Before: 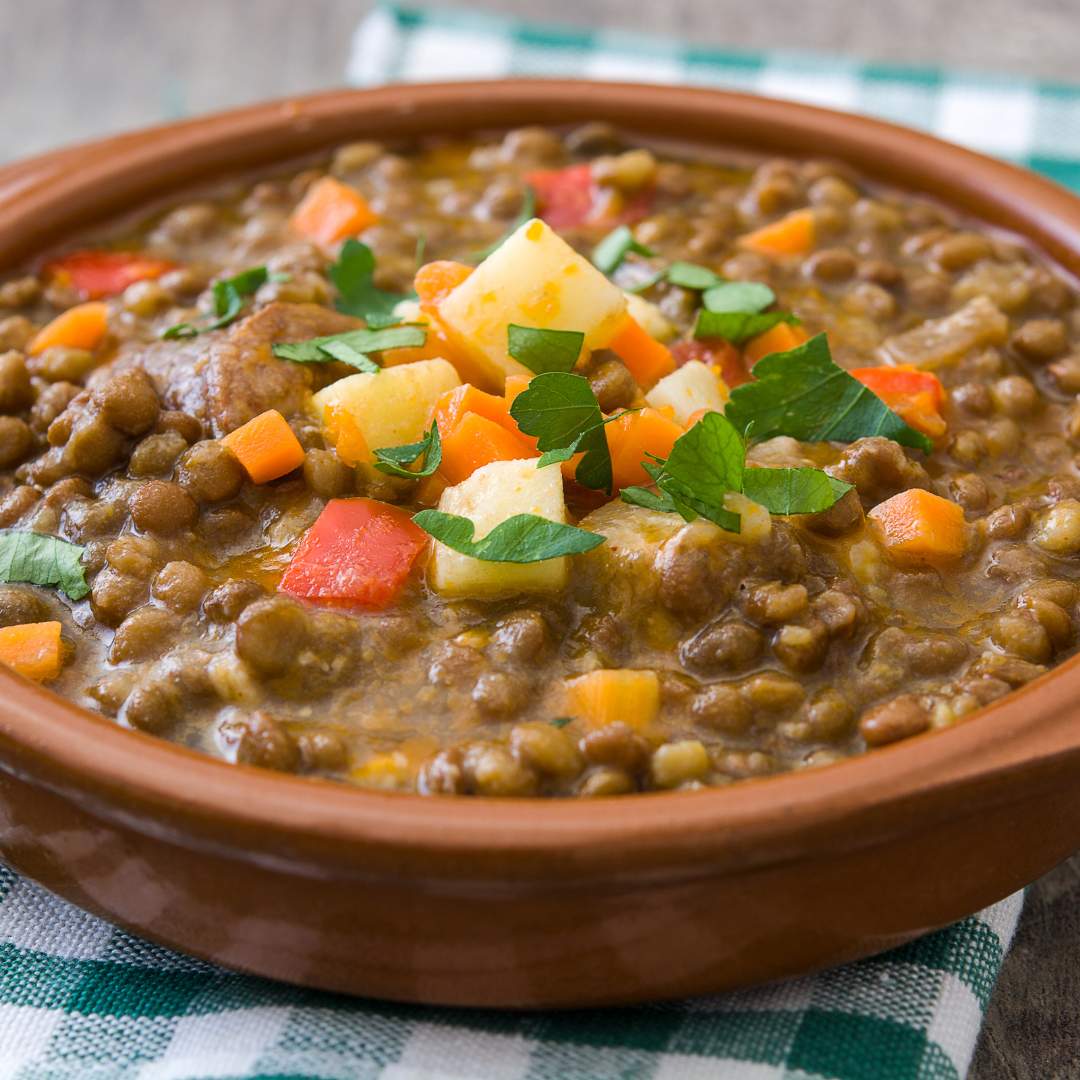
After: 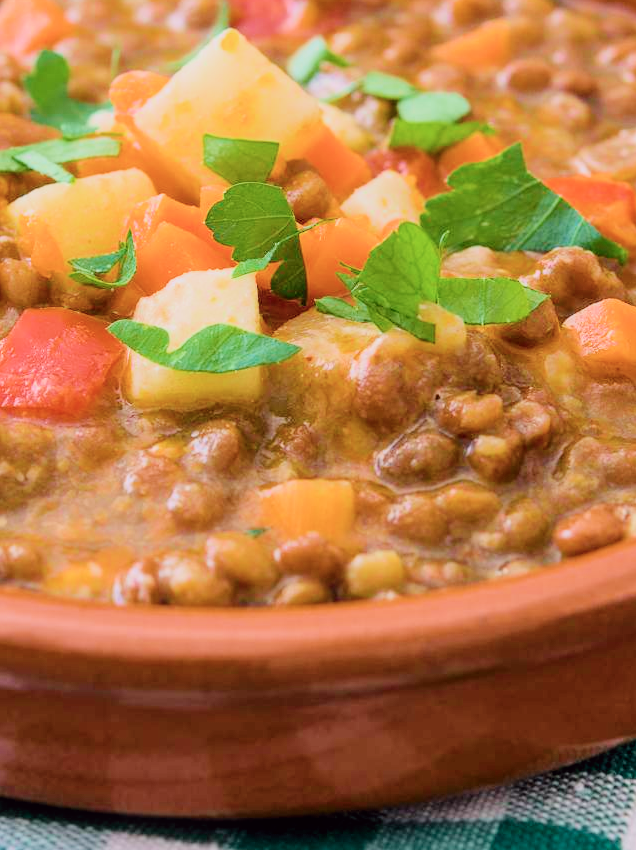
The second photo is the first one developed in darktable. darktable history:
crop and rotate: left 28.261%, top 17.597%, right 12.785%, bottom 3.689%
color balance rgb: perceptual saturation grading › global saturation 19.269%, global vibrance 20%
exposure: black level correction 0, exposure 1.176 EV, compensate highlight preservation false
contrast brightness saturation: contrast 0.057, brightness -0.012, saturation -0.238
tone equalizer: -8 EV -0.455 EV, -7 EV -0.395 EV, -6 EV -0.32 EV, -5 EV -0.216 EV, -3 EV 0.207 EV, -2 EV 0.319 EV, -1 EV 0.394 EV, +0 EV 0.424 EV, edges refinement/feathering 500, mask exposure compensation -1.57 EV, preserve details no
tone curve: curves: ch0 [(0, 0.025) (0.15, 0.143) (0.452, 0.486) (0.751, 0.788) (1, 0.961)]; ch1 [(0, 0) (0.43, 0.408) (0.476, 0.469) (0.497, 0.507) (0.546, 0.571) (0.566, 0.607) (0.62, 0.657) (1, 1)]; ch2 [(0, 0) (0.386, 0.397) (0.505, 0.498) (0.547, 0.546) (0.579, 0.58) (1, 1)], color space Lab, independent channels
filmic rgb: black relative exposure -7.05 EV, white relative exposure 5.98 EV, threshold 3.05 EV, target black luminance 0%, hardness 2.77, latitude 61.9%, contrast 0.691, highlights saturation mix 11.14%, shadows ↔ highlights balance -0.044%, add noise in highlights 0.001, preserve chrominance max RGB, color science v3 (2019), use custom middle-gray values true, contrast in highlights soft, enable highlight reconstruction true
local contrast: highlights 105%, shadows 102%, detail 120%, midtone range 0.2
